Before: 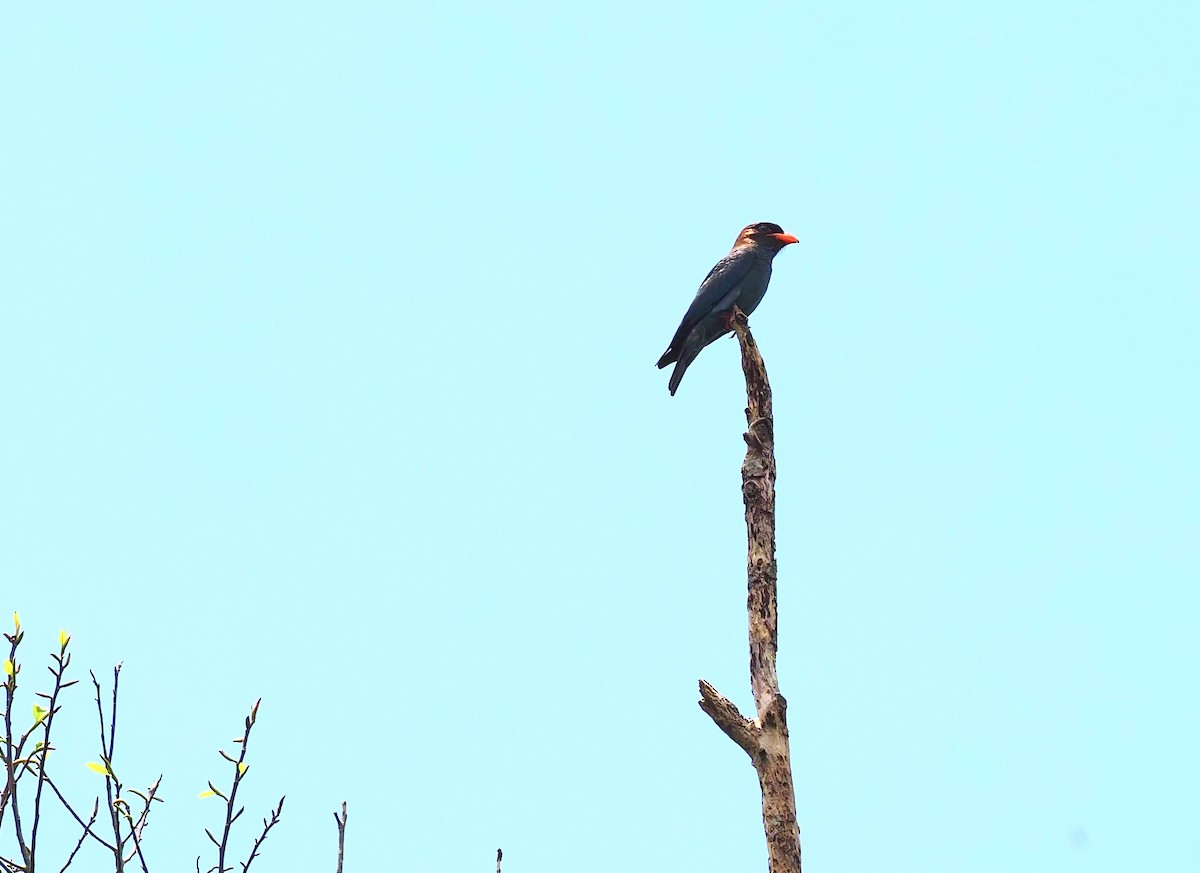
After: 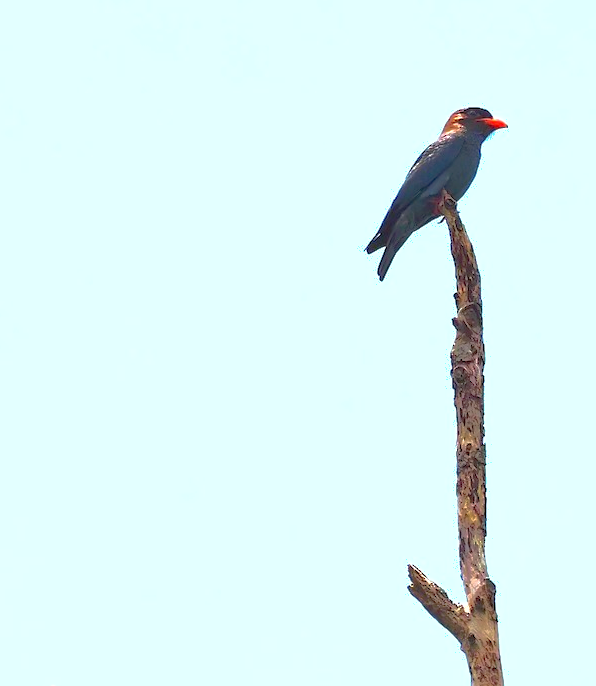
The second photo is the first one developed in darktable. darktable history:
exposure: exposure 0.295 EV, compensate highlight preservation false
crop and rotate: angle 0.023°, left 24.247%, top 13.254%, right 25.986%, bottom 8.068%
shadows and highlights: on, module defaults
